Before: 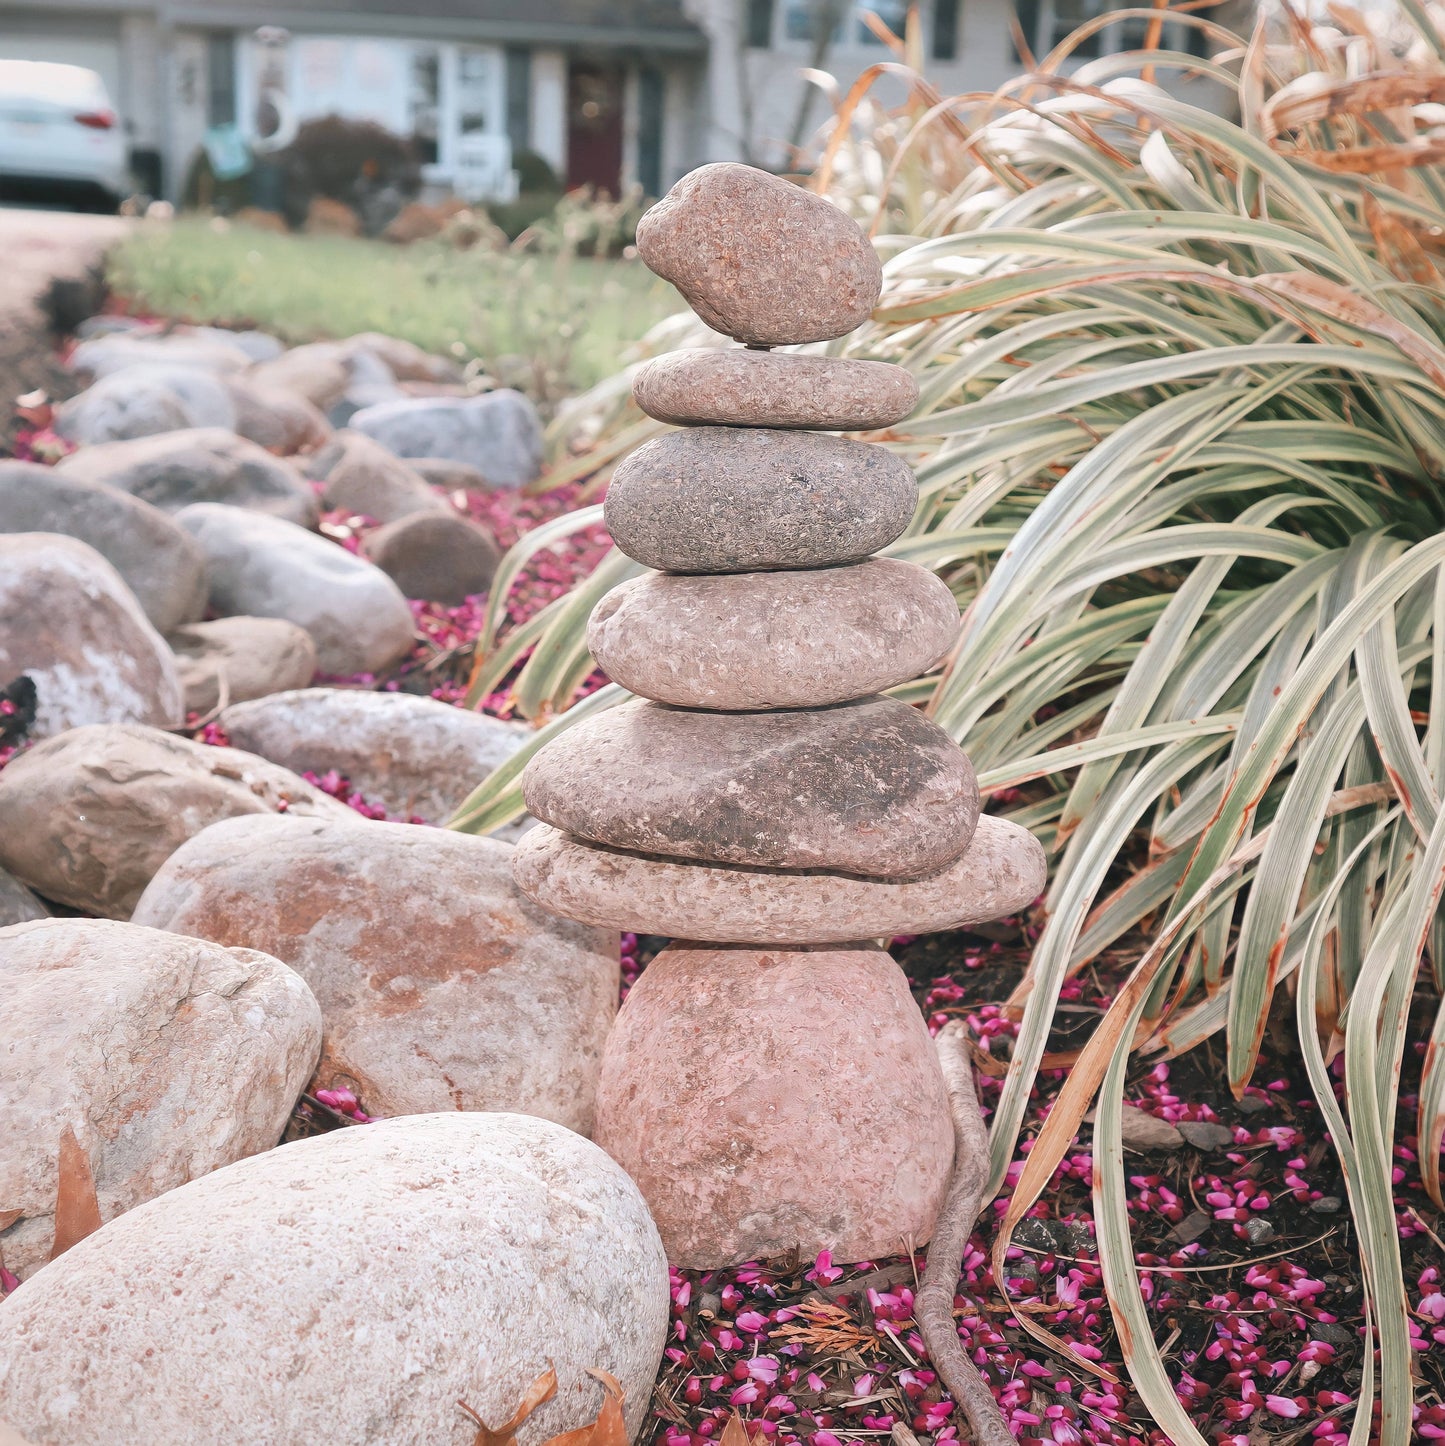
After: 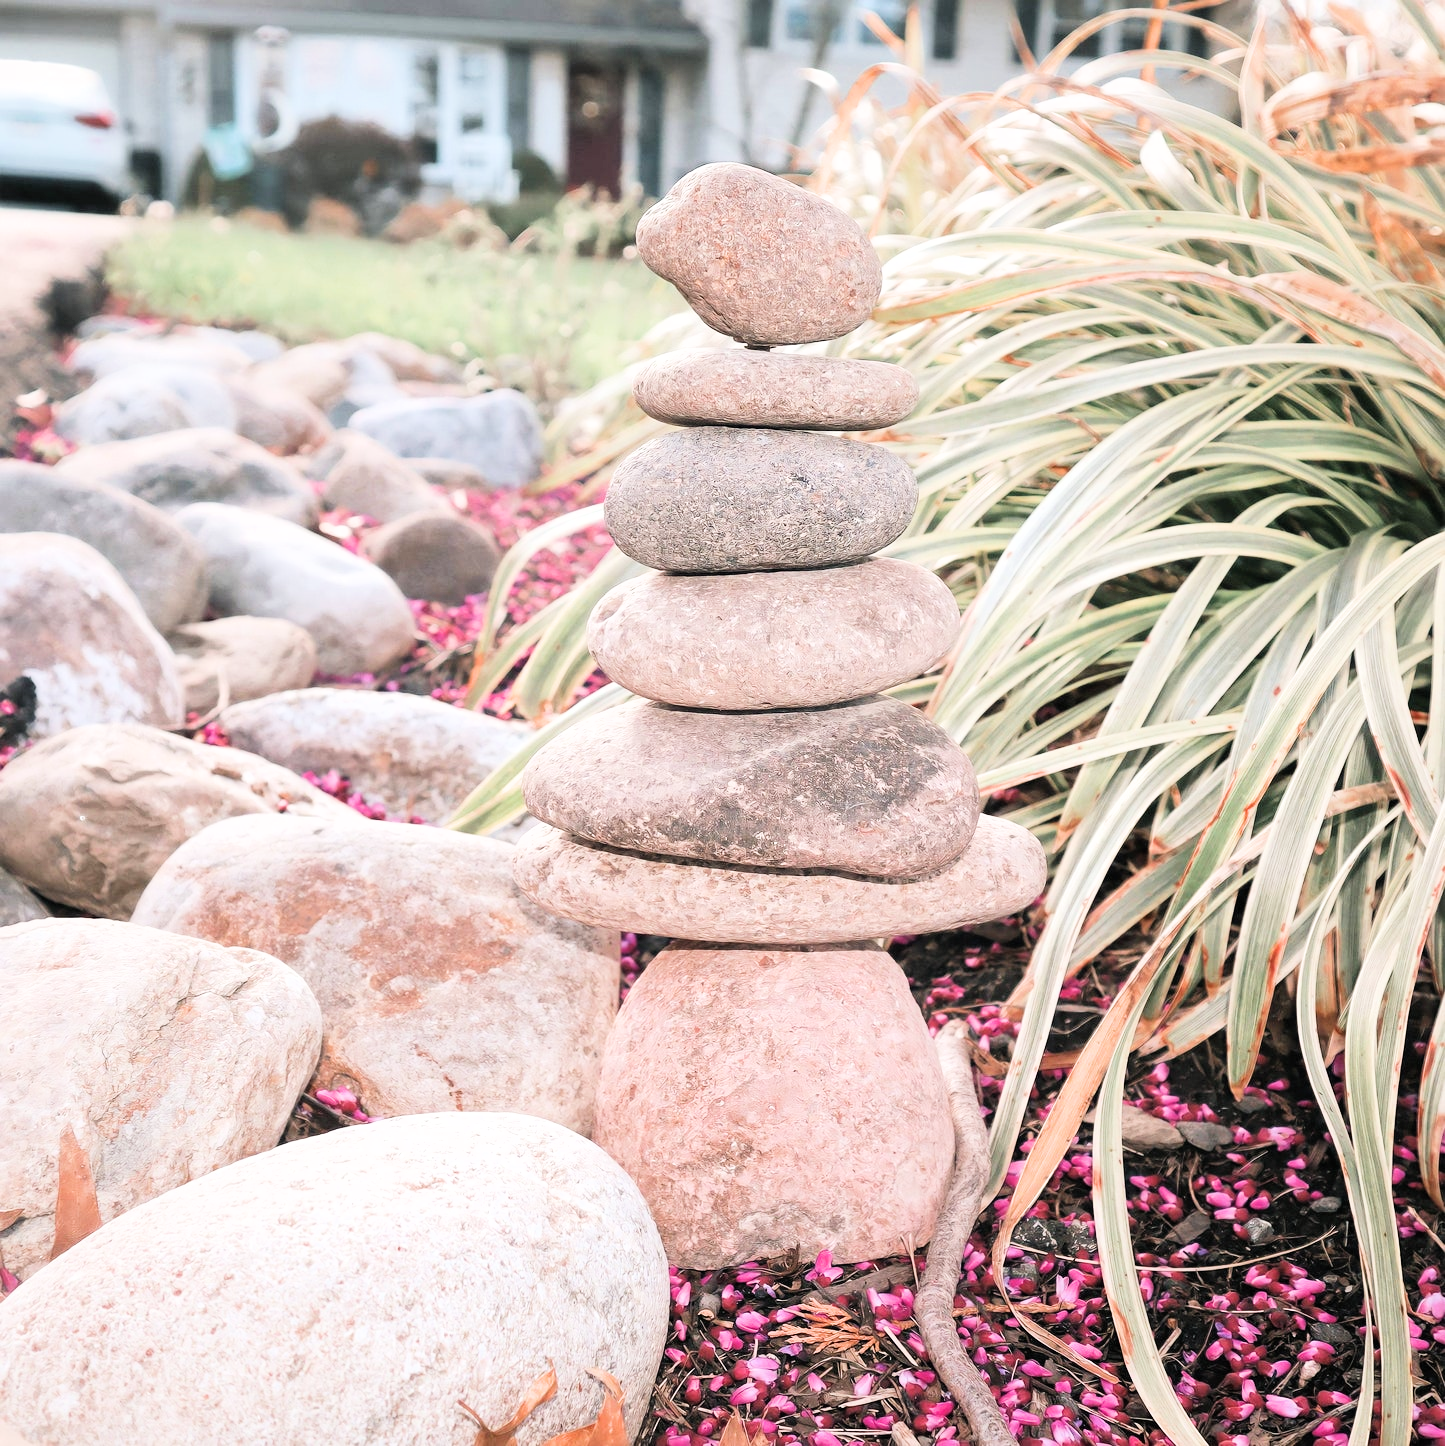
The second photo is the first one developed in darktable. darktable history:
exposure: exposure 0.74 EV, compensate highlight preservation false
filmic rgb: black relative exposure -16 EV, white relative exposure 6.29 EV, hardness 5.1, contrast 1.35
